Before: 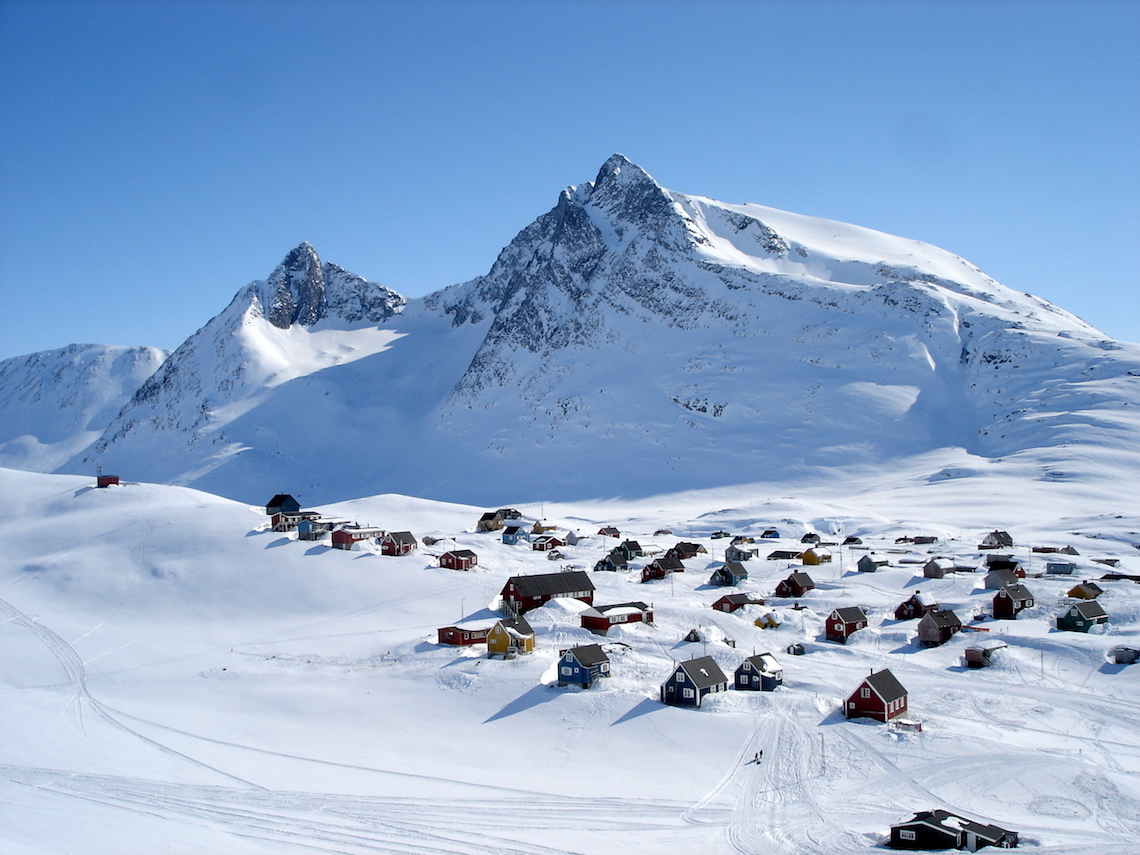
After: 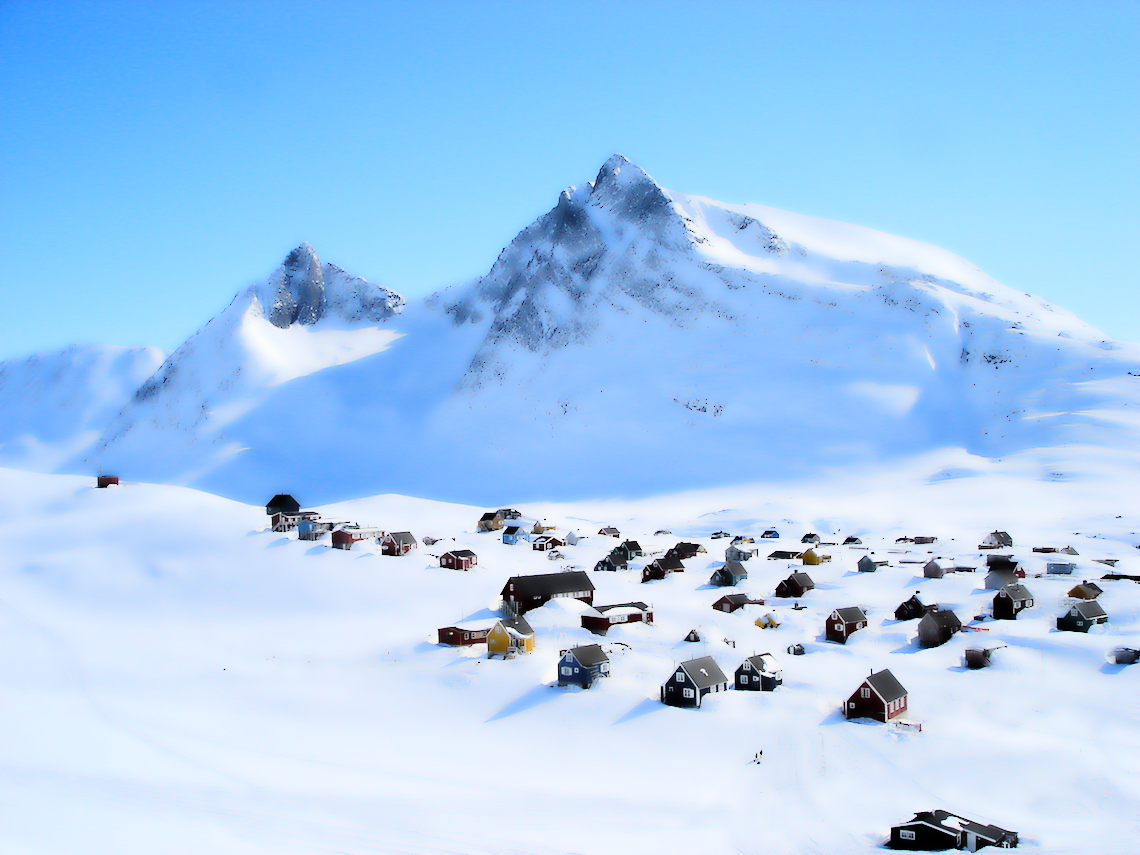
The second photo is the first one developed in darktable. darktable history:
tone curve: curves: ch0 [(0, 0) (0.004, 0) (0.133, 0.071) (0.341, 0.453) (0.839, 0.922) (1, 1)], color space Lab, linked channels, preserve colors none
lowpass: radius 4, soften with bilateral filter, unbound 0 | blend: blend mode multiply, opacity 100%; mask: uniform (no mask)
